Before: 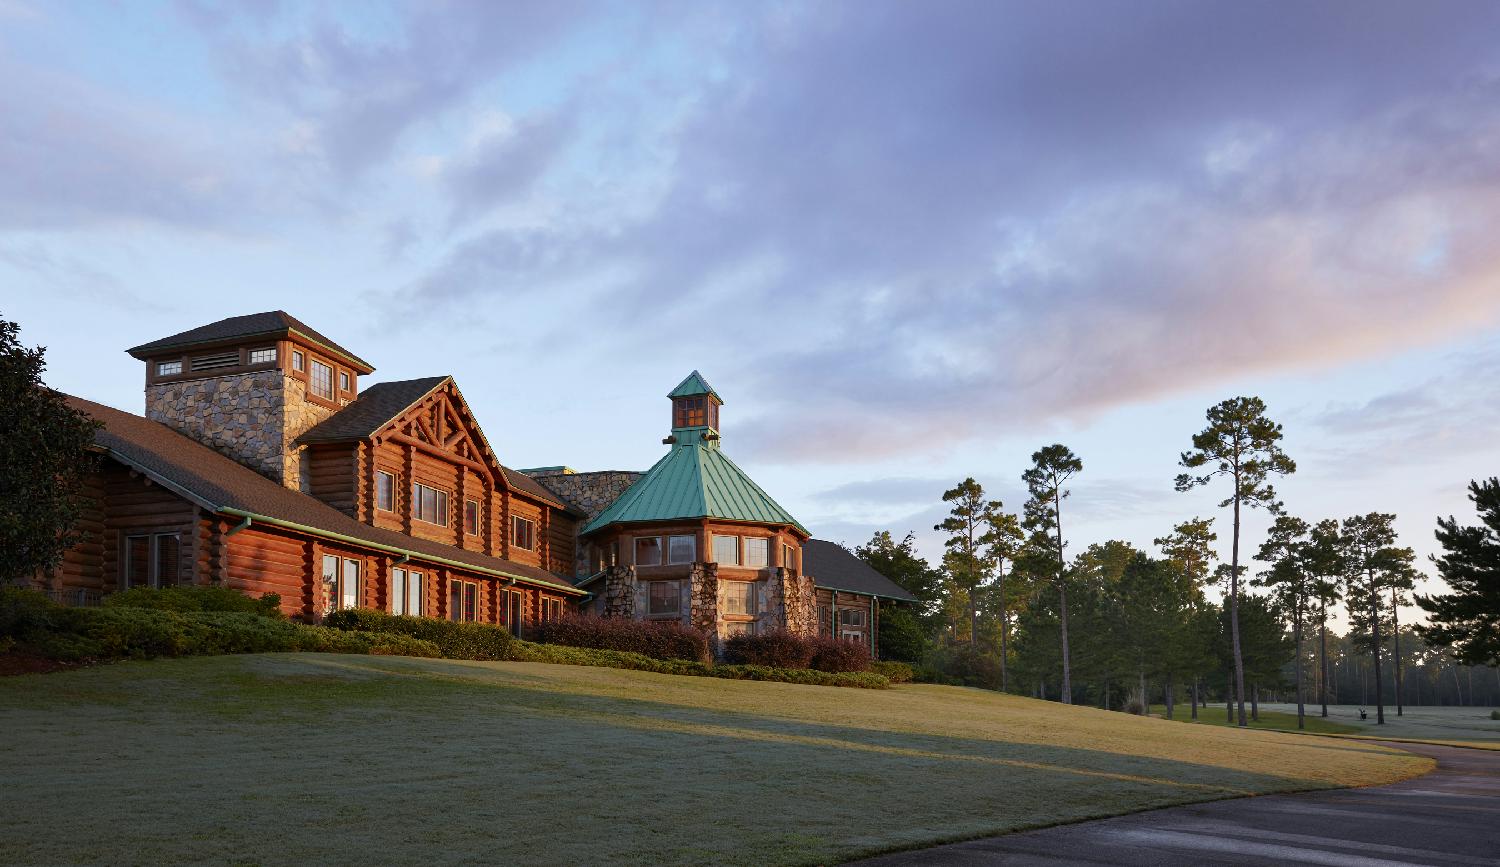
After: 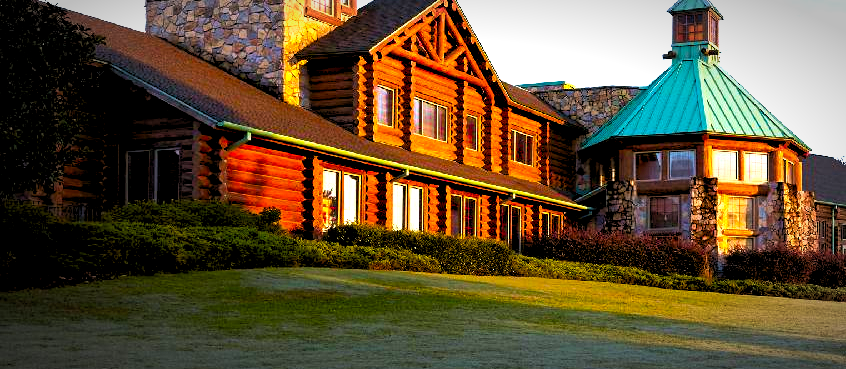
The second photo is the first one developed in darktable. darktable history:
exposure: exposure 0.6 EV, compensate highlight preservation false
rgb levels: levels [[0.013, 0.434, 0.89], [0, 0.5, 1], [0, 0.5, 1]]
contrast brightness saturation: contrast 0.09, saturation 0.28
color balance rgb: linear chroma grading › global chroma 9%, perceptual saturation grading › global saturation 36%, perceptual brilliance grading › global brilliance 15%, perceptual brilliance grading › shadows -35%, global vibrance 15%
crop: top 44.483%, right 43.593%, bottom 12.892%
vignetting: automatic ratio true
velvia: on, module defaults
